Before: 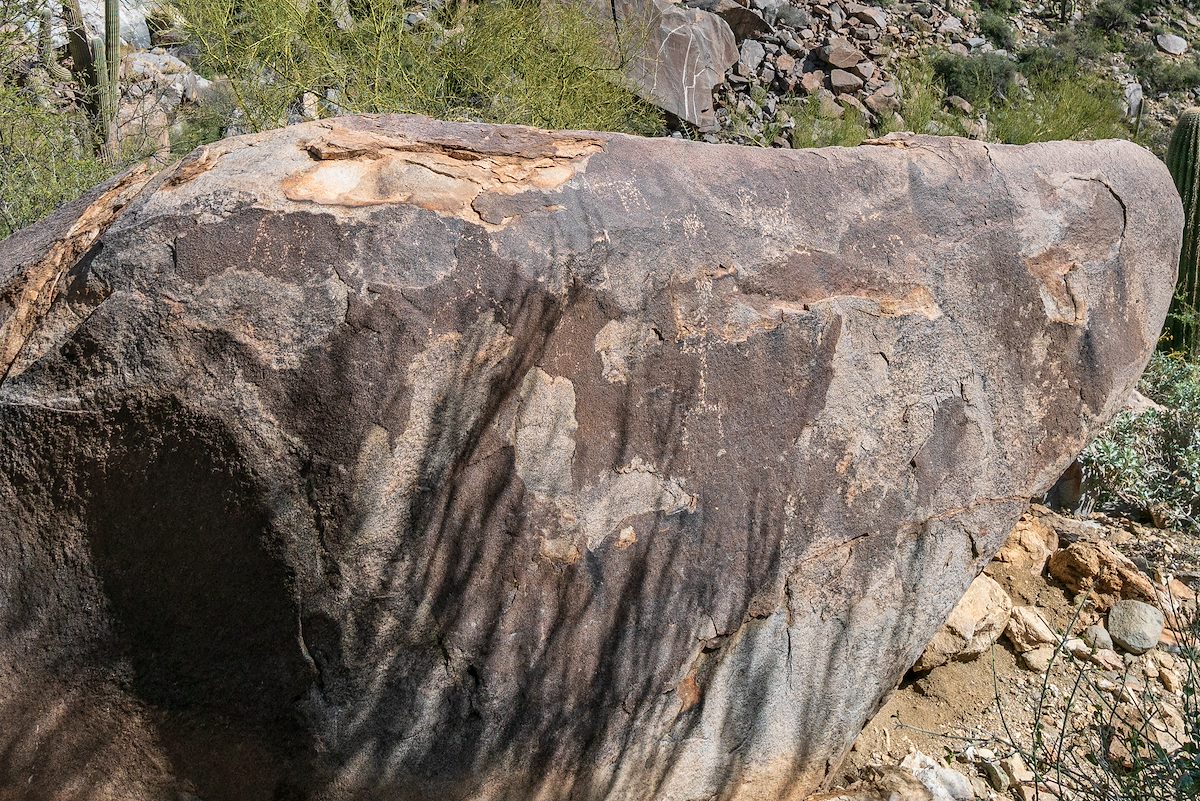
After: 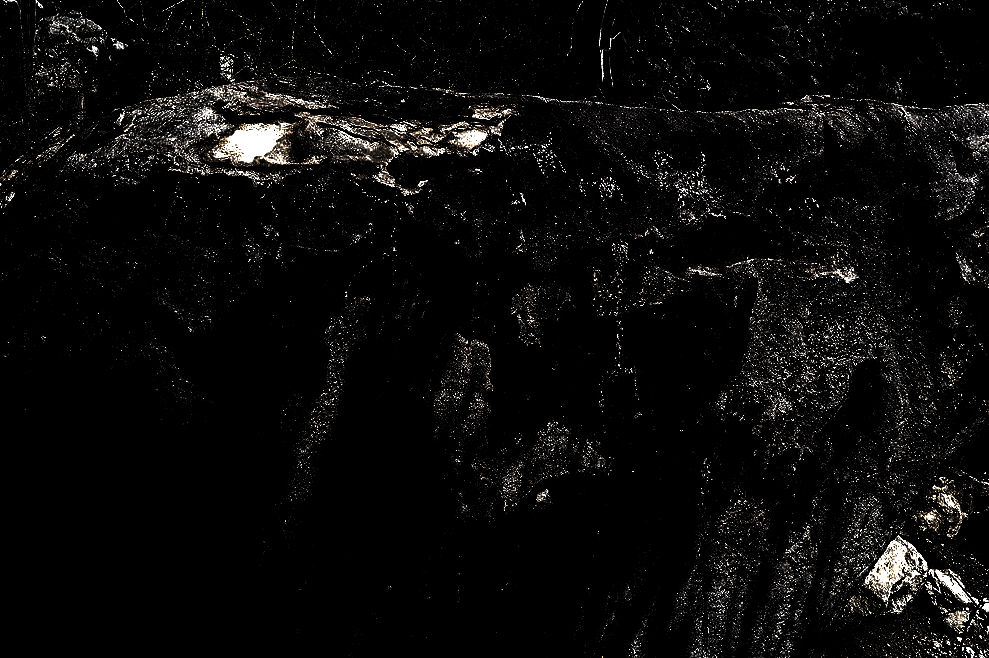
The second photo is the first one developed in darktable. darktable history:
crop and rotate: left 7.015%, top 4.705%, right 10.511%, bottom 13.096%
levels: levels [0.721, 0.937, 0.997]
tone equalizer: -8 EV -0.407 EV, -7 EV -0.396 EV, -6 EV -0.308 EV, -5 EV -0.192 EV, -3 EV 0.198 EV, -2 EV 0.355 EV, -1 EV 0.389 EV, +0 EV 0.417 EV
haze removal: strength 0.518, distance 0.924, compatibility mode true, adaptive false
